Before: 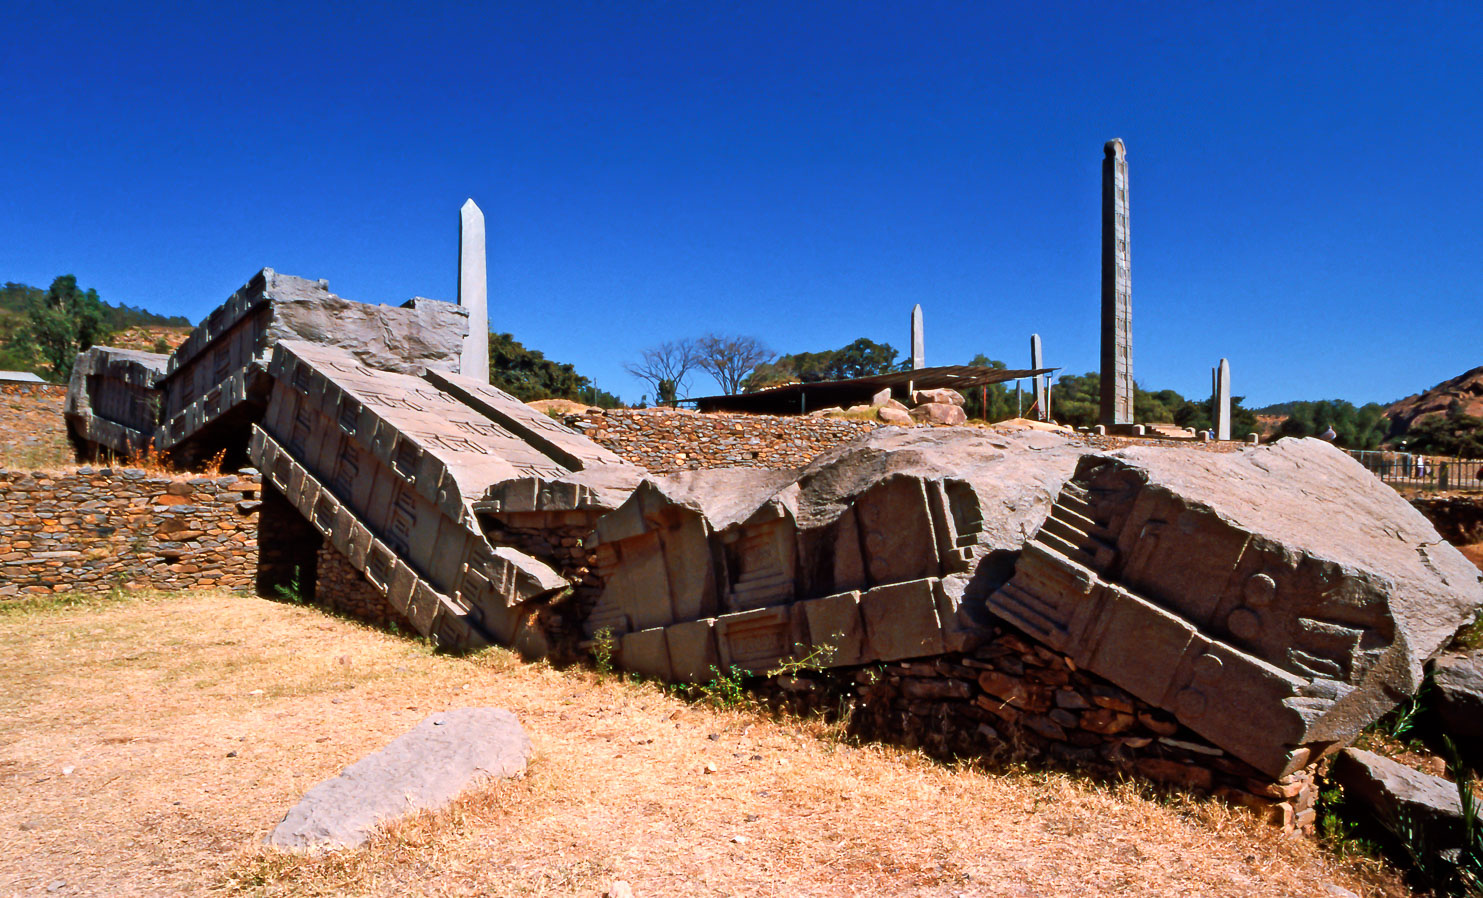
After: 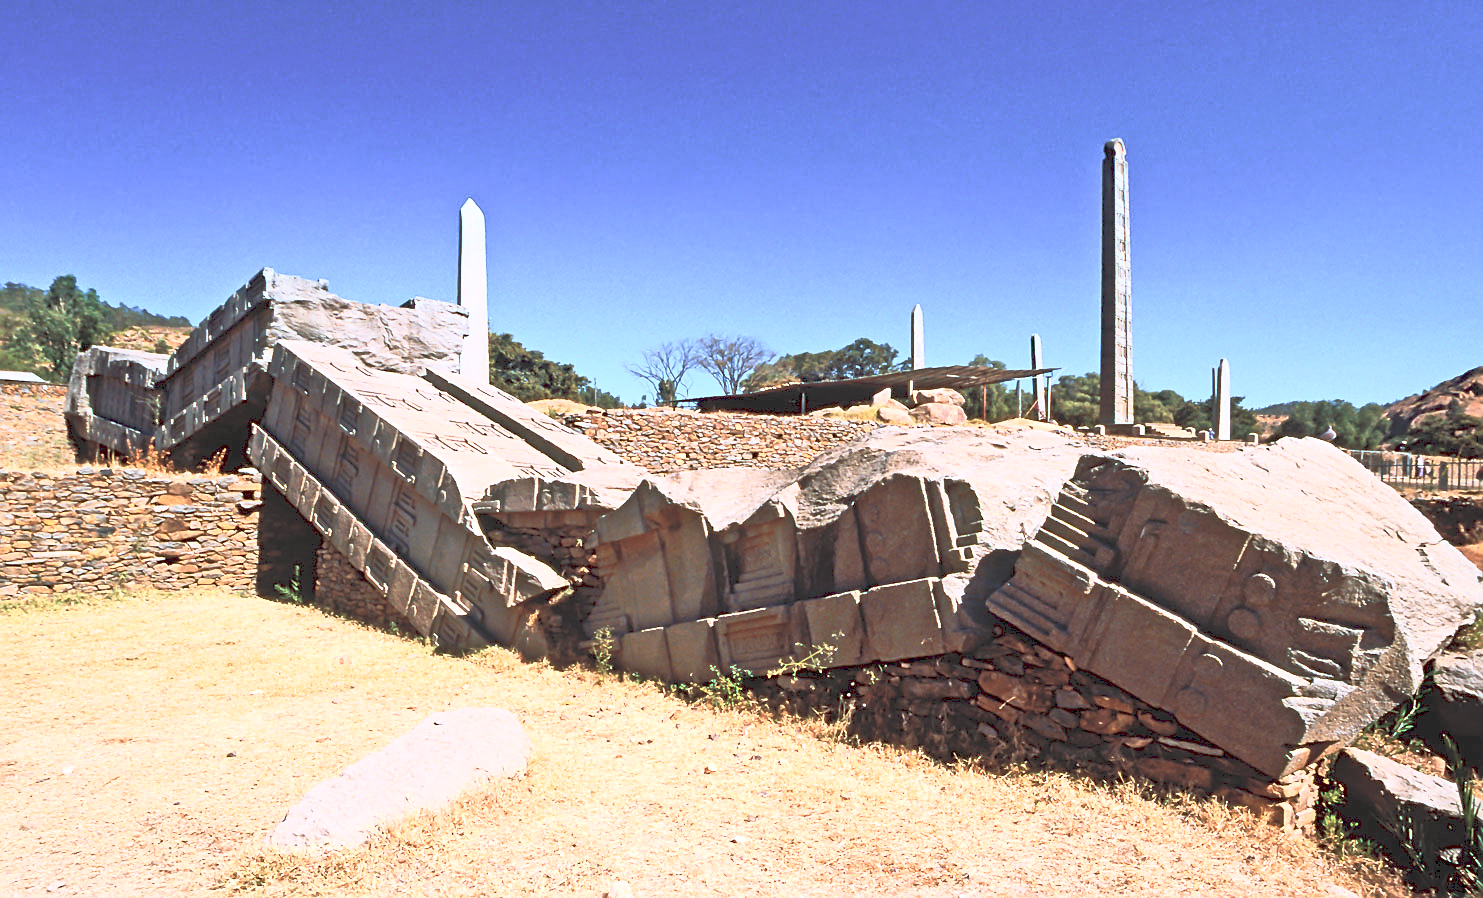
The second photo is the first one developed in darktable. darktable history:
contrast brightness saturation: contrast 0.39, brightness 0.53
sharpen: on, module defaults
tone curve: curves: ch0 [(0, 0) (0.003, 0.144) (0.011, 0.149) (0.025, 0.159) (0.044, 0.183) (0.069, 0.207) (0.1, 0.236) (0.136, 0.269) (0.177, 0.303) (0.224, 0.339) (0.277, 0.38) (0.335, 0.428) (0.399, 0.478) (0.468, 0.539) (0.543, 0.604) (0.623, 0.679) (0.709, 0.755) (0.801, 0.836) (0.898, 0.918) (1, 1)], preserve colors none
